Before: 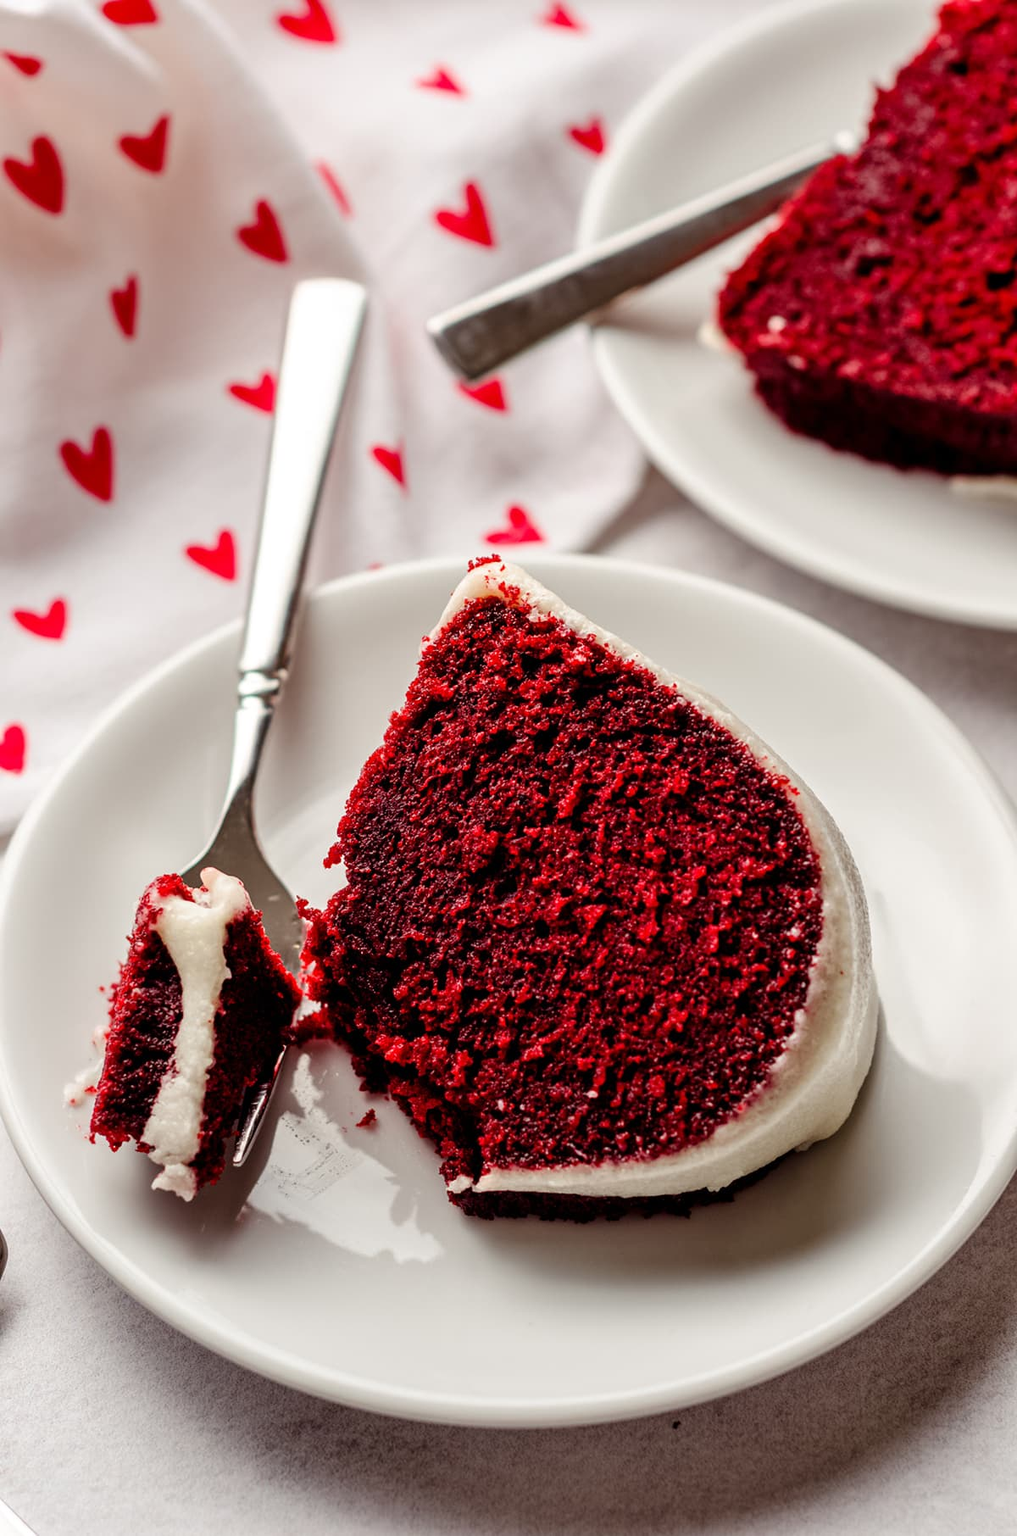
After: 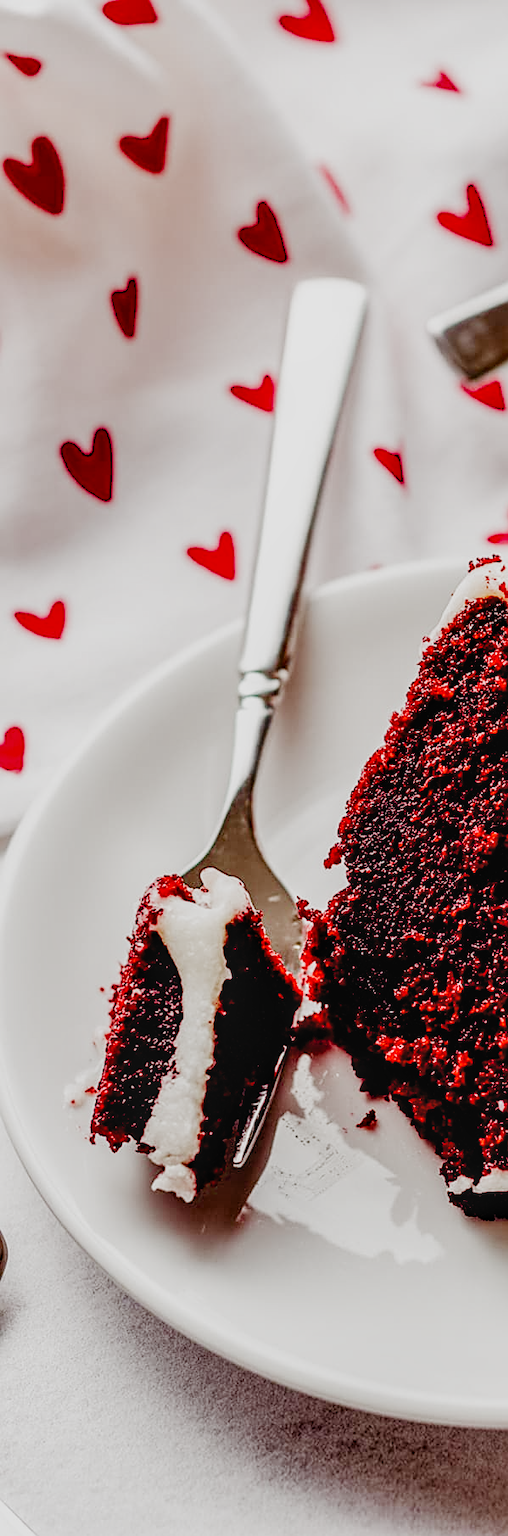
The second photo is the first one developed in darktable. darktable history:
color balance rgb: perceptual saturation grading › global saturation 20%, perceptual saturation grading › highlights -25.805%, perceptual saturation grading › shadows 24.465%, global vibrance 10.133%, saturation formula JzAzBz (2021)
crop and rotate: left 0.025%, top 0%, right 50.03%
shadows and highlights: radius 128.32, shadows 30.45, highlights -31.1, low approximation 0.01, soften with gaussian
sharpen: on, module defaults
exposure: black level correction 0, exposure 0.702 EV, compensate highlight preservation false
local contrast: on, module defaults
filmic rgb: black relative exposure -7.65 EV, white relative exposure 4.56 EV, hardness 3.61, contrast 1.058, preserve chrominance no, color science v5 (2021), contrast in shadows safe, contrast in highlights safe
